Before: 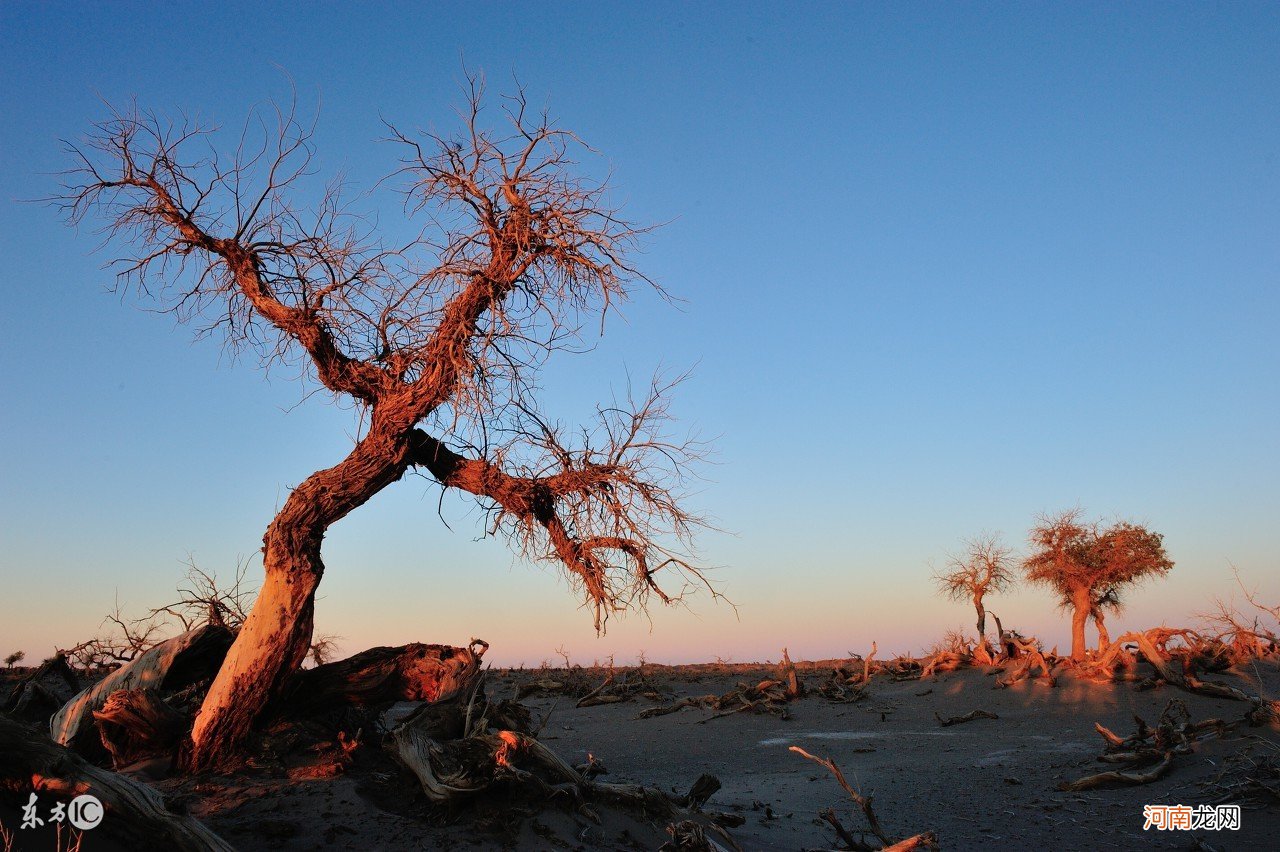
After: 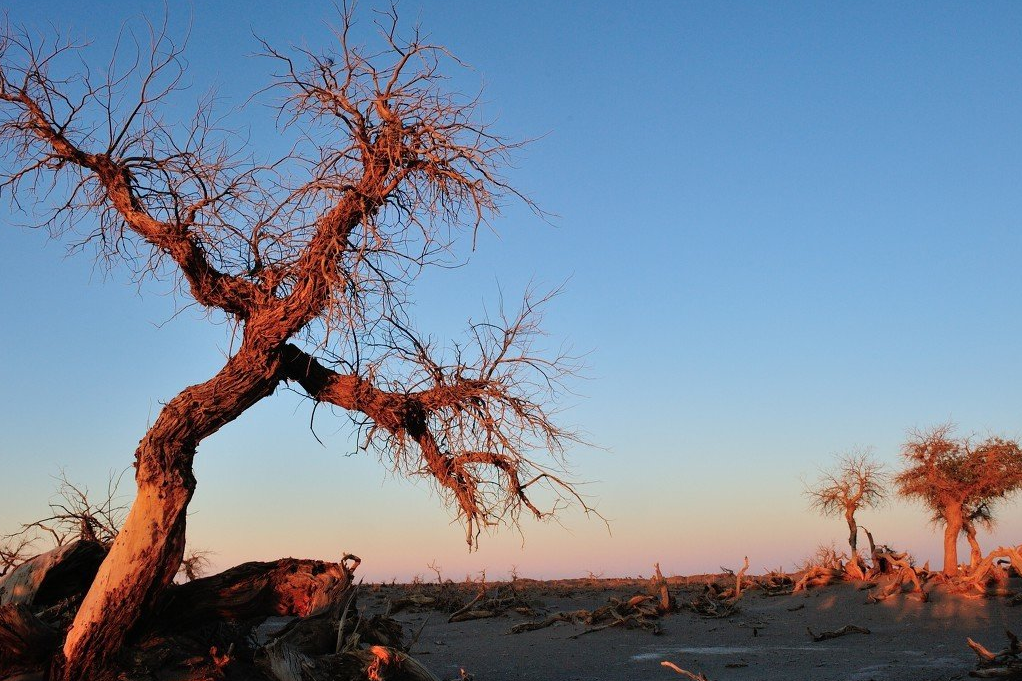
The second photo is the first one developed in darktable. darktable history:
crop and rotate: left 10.077%, top 10.076%, right 10.062%, bottom 9.892%
